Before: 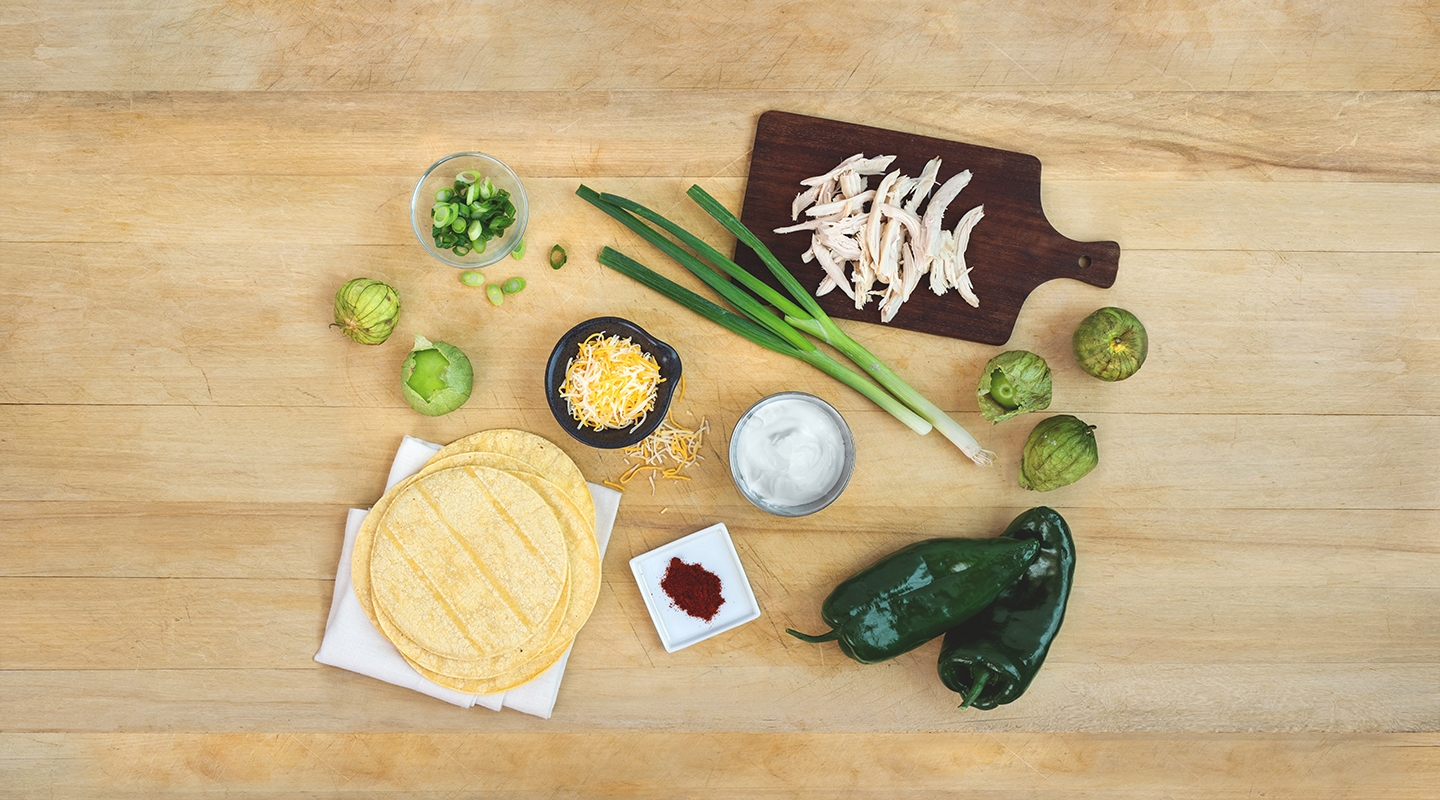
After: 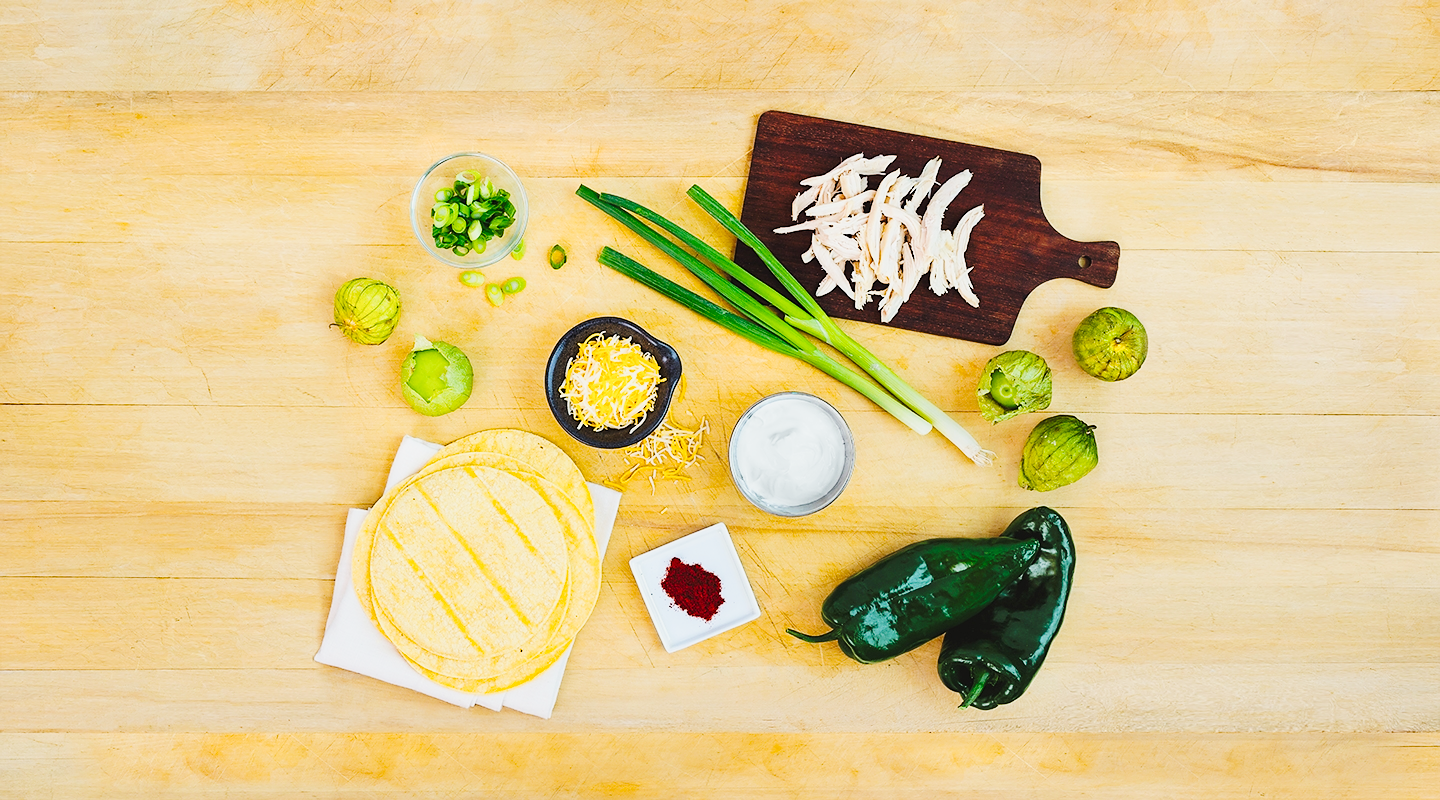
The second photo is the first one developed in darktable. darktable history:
color balance rgb: perceptual saturation grading › global saturation 30%, global vibrance 20%
sharpen: radius 1, threshold 1
tone curve: curves: ch0 [(0, 0) (0.003, 0.003) (0.011, 0.012) (0.025, 0.026) (0.044, 0.046) (0.069, 0.072) (0.1, 0.104) (0.136, 0.141) (0.177, 0.185) (0.224, 0.247) (0.277, 0.335) (0.335, 0.447) (0.399, 0.539) (0.468, 0.636) (0.543, 0.723) (0.623, 0.803) (0.709, 0.873) (0.801, 0.936) (0.898, 0.978) (1, 1)], preserve colors none
filmic rgb: black relative exposure -7.65 EV, white relative exposure 4.56 EV, hardness 3.61
